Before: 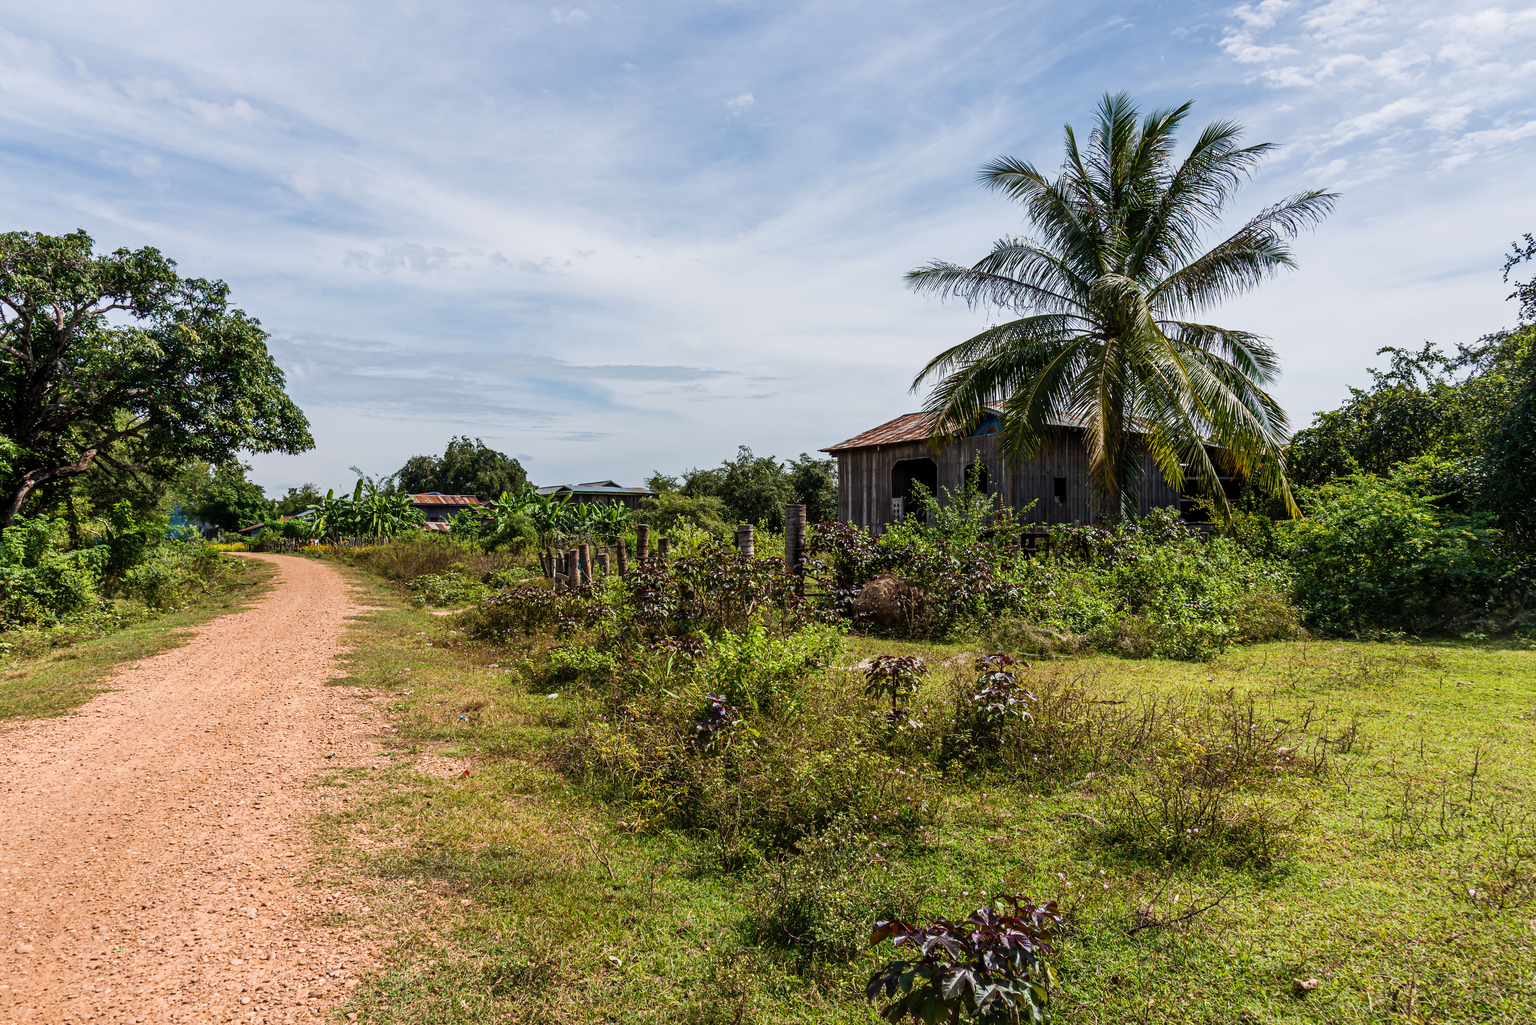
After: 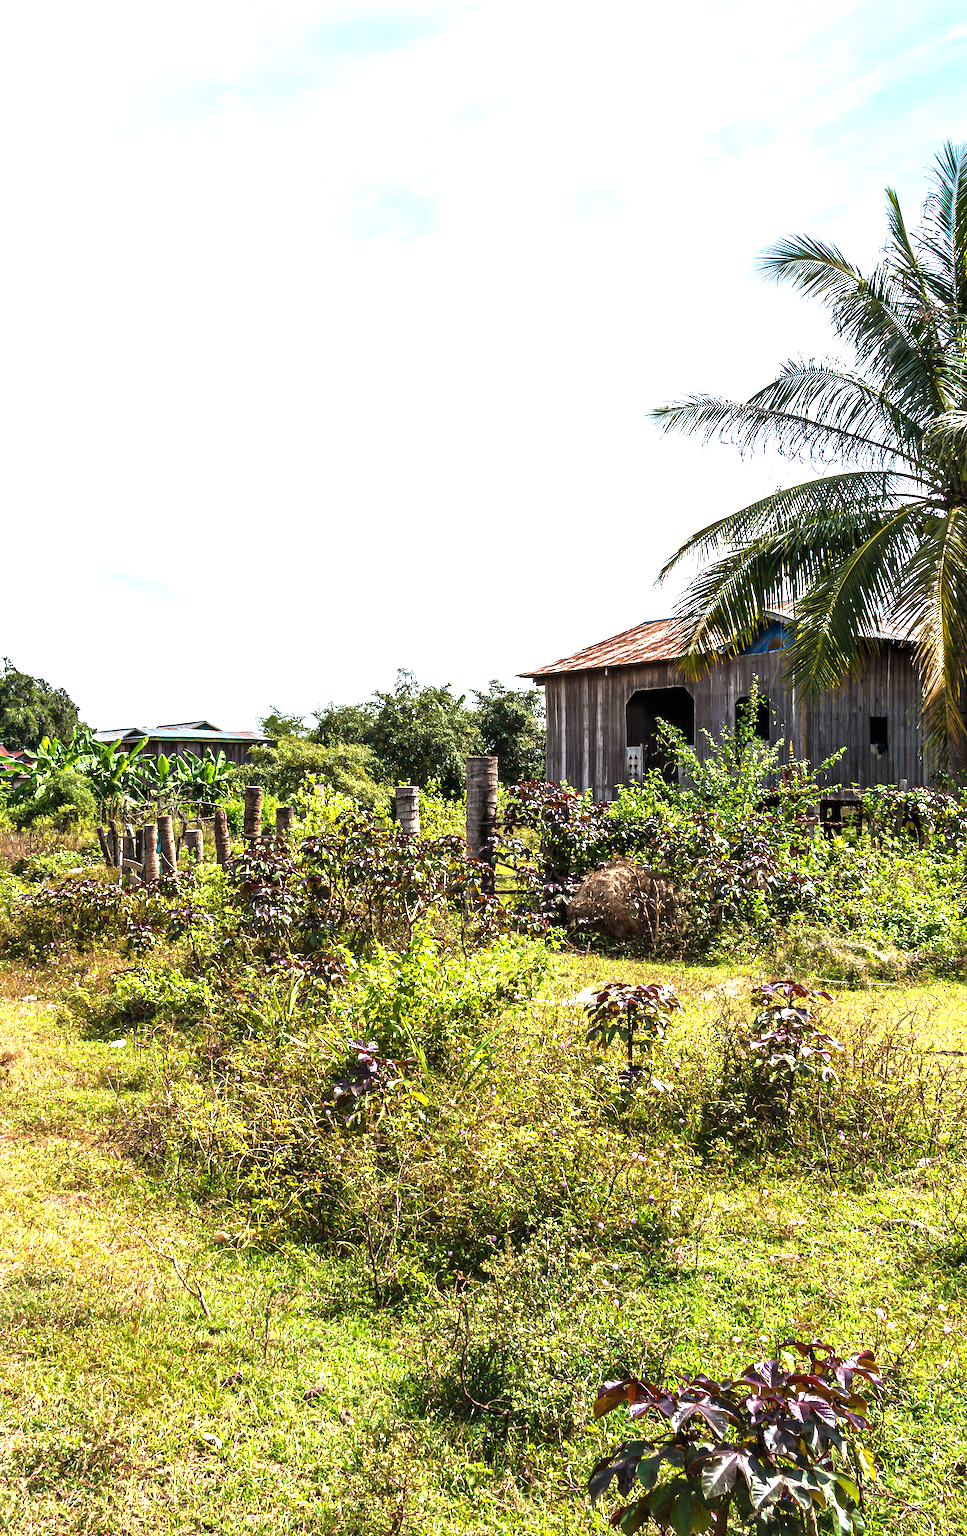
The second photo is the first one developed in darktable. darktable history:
crop: left 30.867%, right 27.099%
exposure: black level correction 0, exposure 1.511 EV, compensate highlight preservation false
